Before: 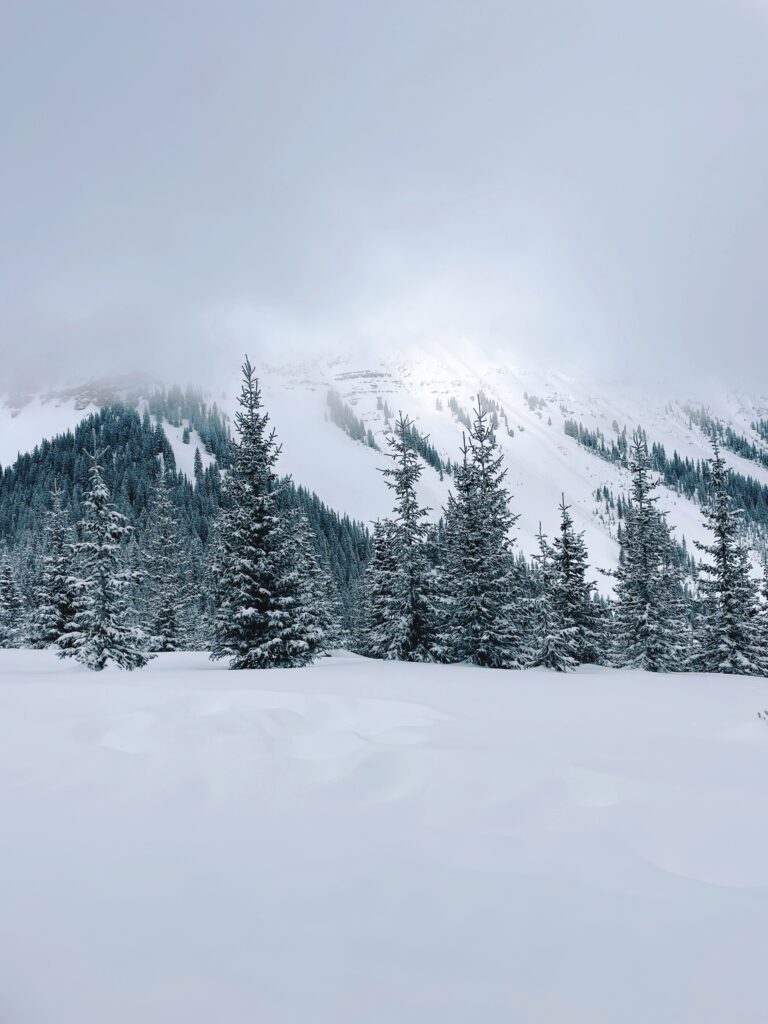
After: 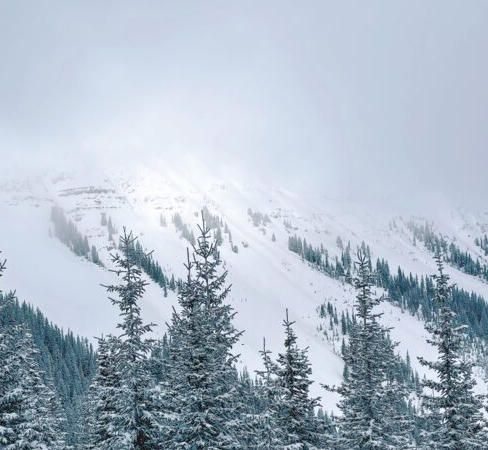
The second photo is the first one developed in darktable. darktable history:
tone equalizer: -7 EV 0.165 EV, -6 EV 0.622 EV, -5 EV 1.16 EV, -4 EV 1.36 EV, -3 EV 1.17 EV, -2 EV 0.6 EV, -1 EV 0.164 EV
crop: left 36.033%, top 18.044%, right 0.388%, bottom 37.975%
